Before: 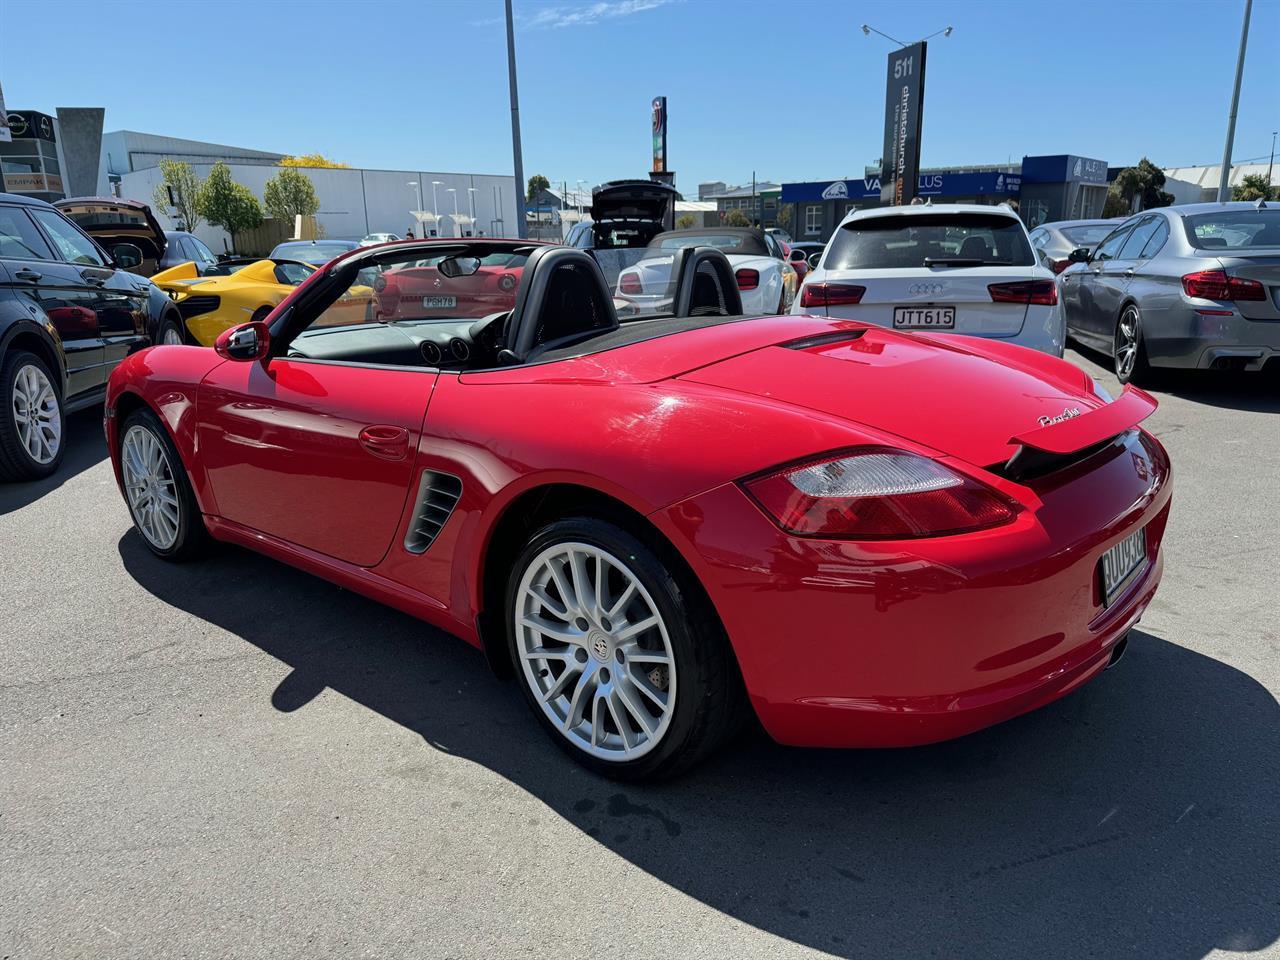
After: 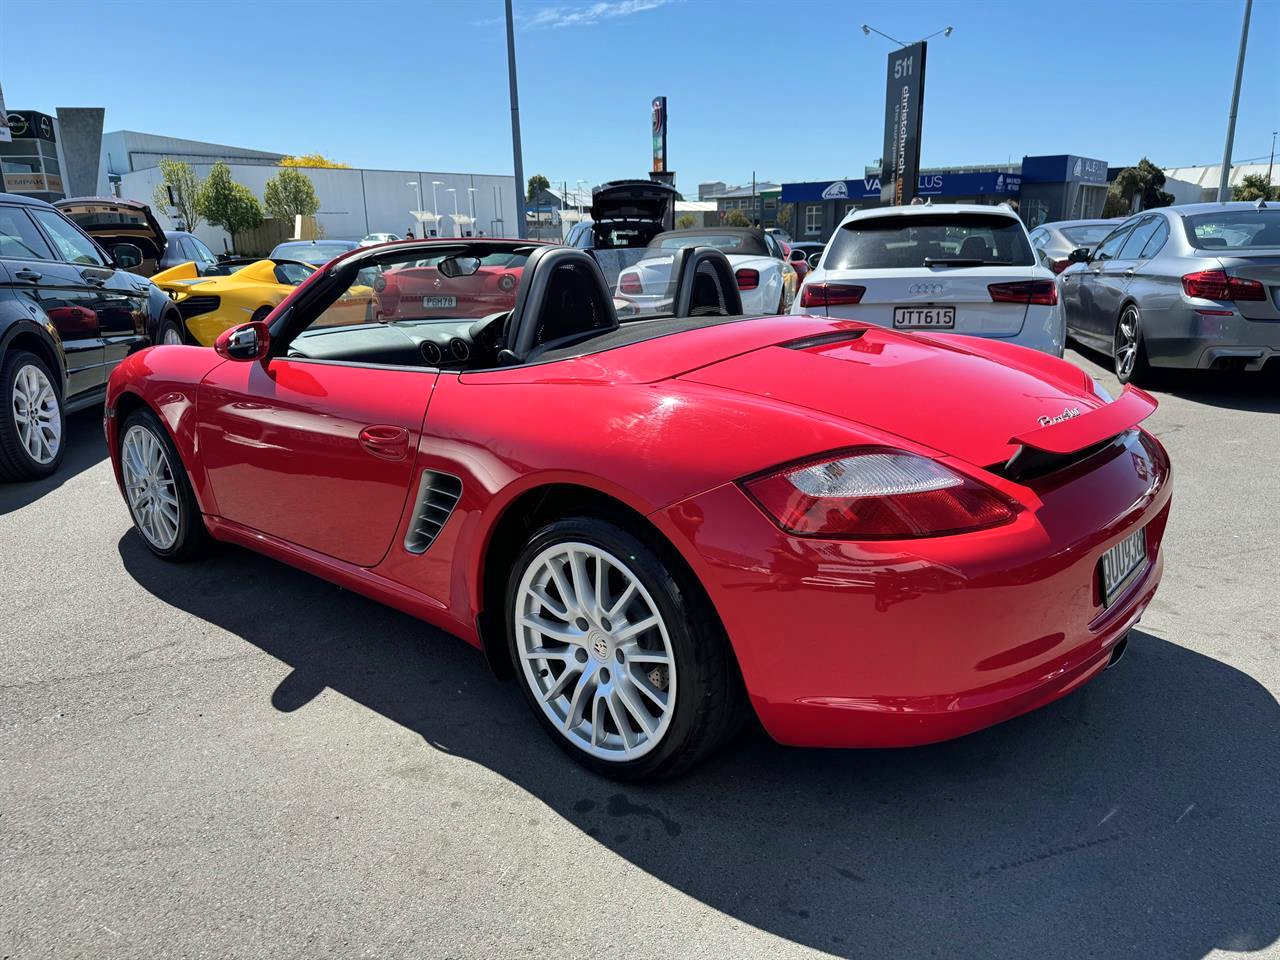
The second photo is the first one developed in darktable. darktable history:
shadows and highlights: soften with gaussian
exposure: exposure 0.2 EV, compensate highlight preservation false
